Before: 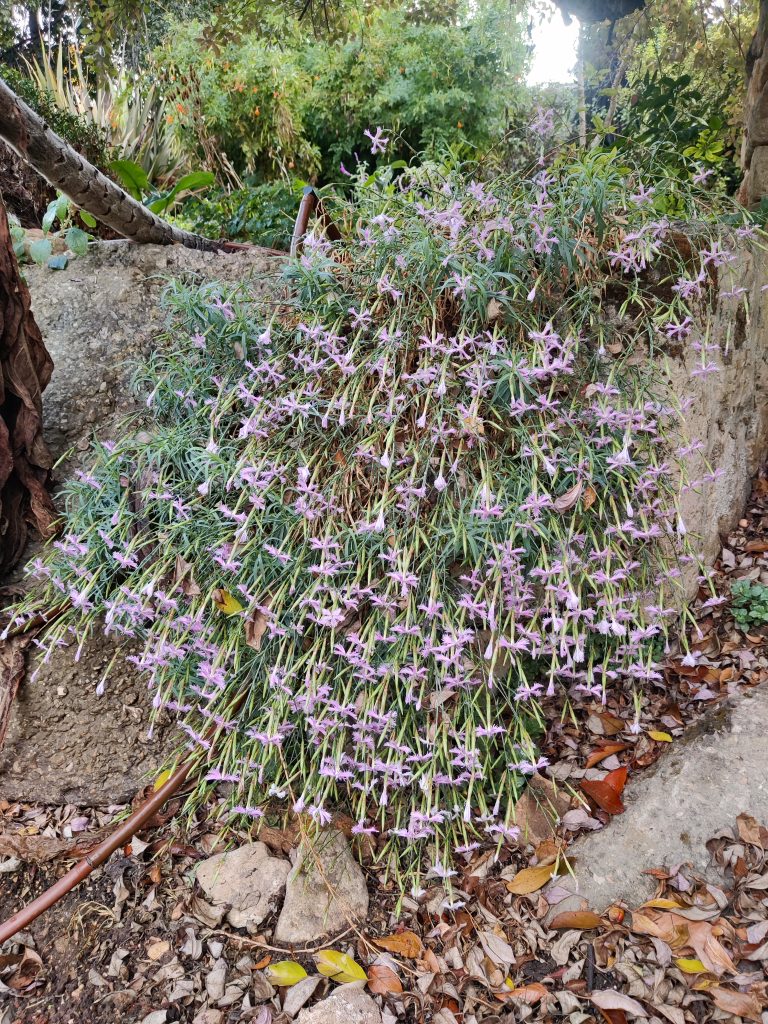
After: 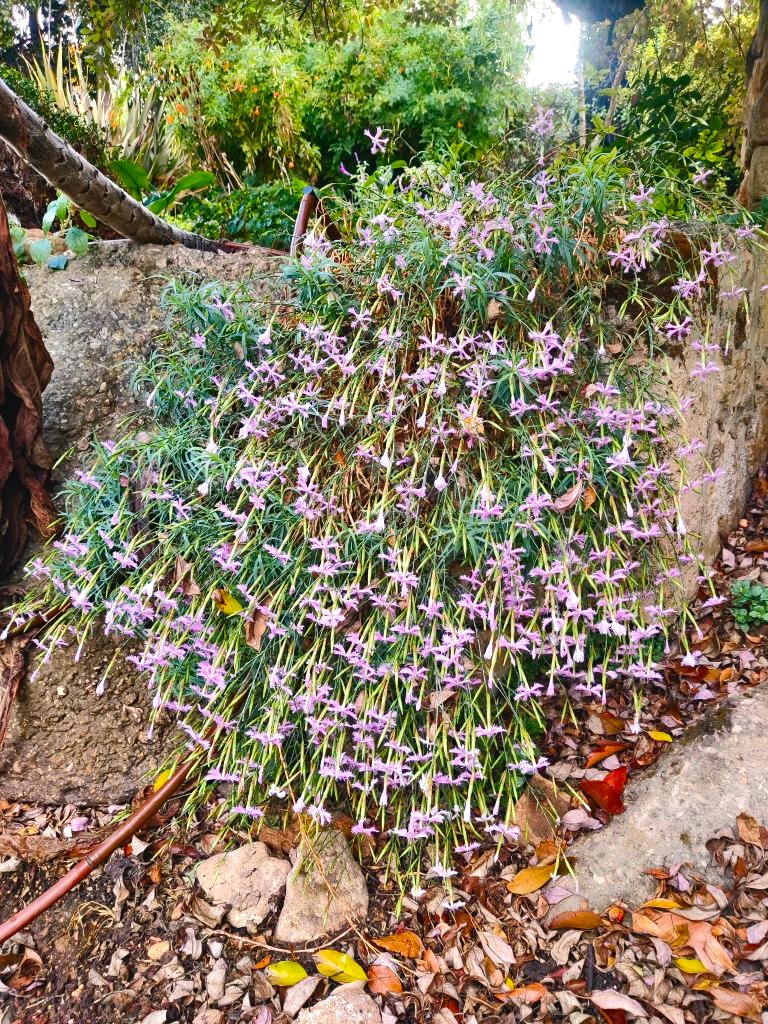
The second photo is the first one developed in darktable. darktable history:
color balance rgb: shadows lift › chroma 1%, shadows lift › hue 217.2°, power › hue 310.8°, highlights gain › chroma 1%, highlights gain › hue 54°, global offset › luminance 0.5%, global offset › hue 171.6°, perceptual saturation grading › global saturation 14.09%, perceptual saturation grading › highlights -25%, perceptual saturation grading › shadows 30%, perceptual brilliance grading › highlights 13.42%, perceptual brilliance grading › mid-tones 8.05%, perceptual brilliance grading › shadows -17.45%, global vibrance 25%
color correction: saturation 1.32
